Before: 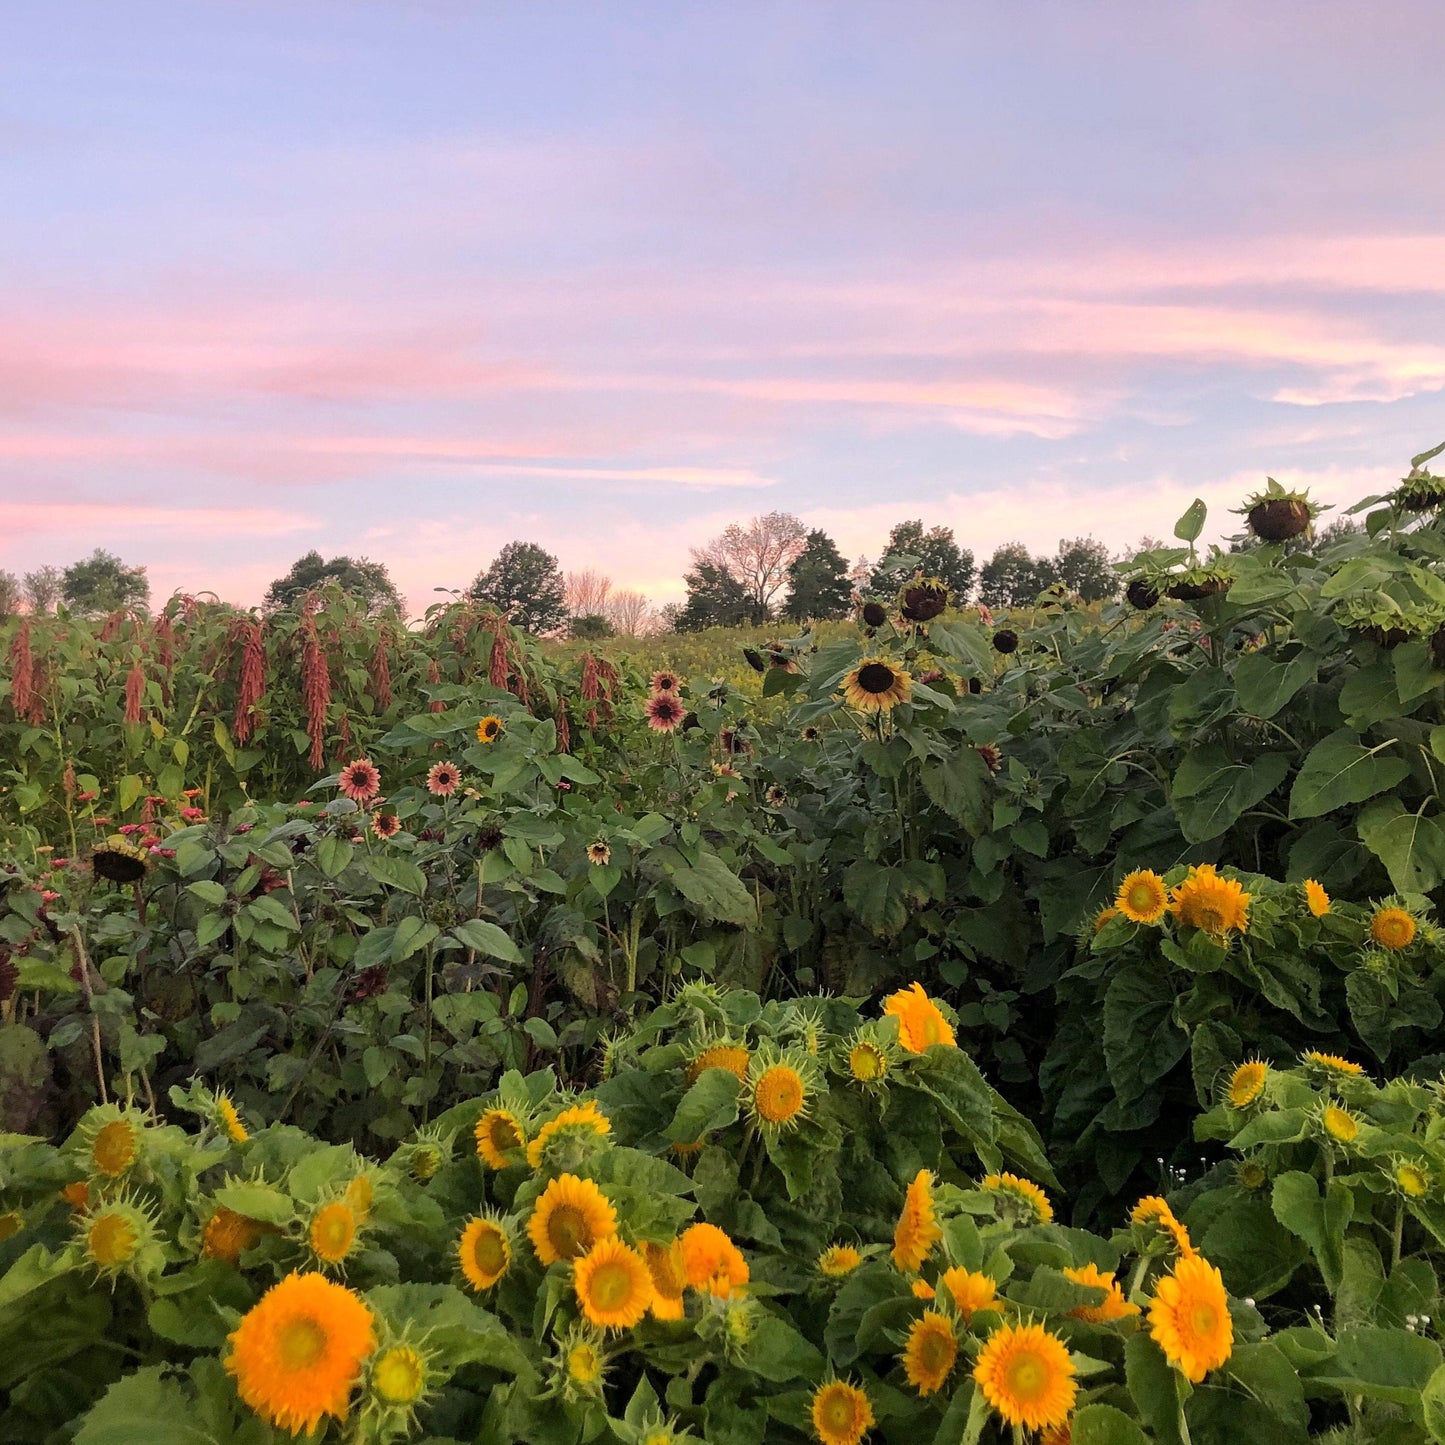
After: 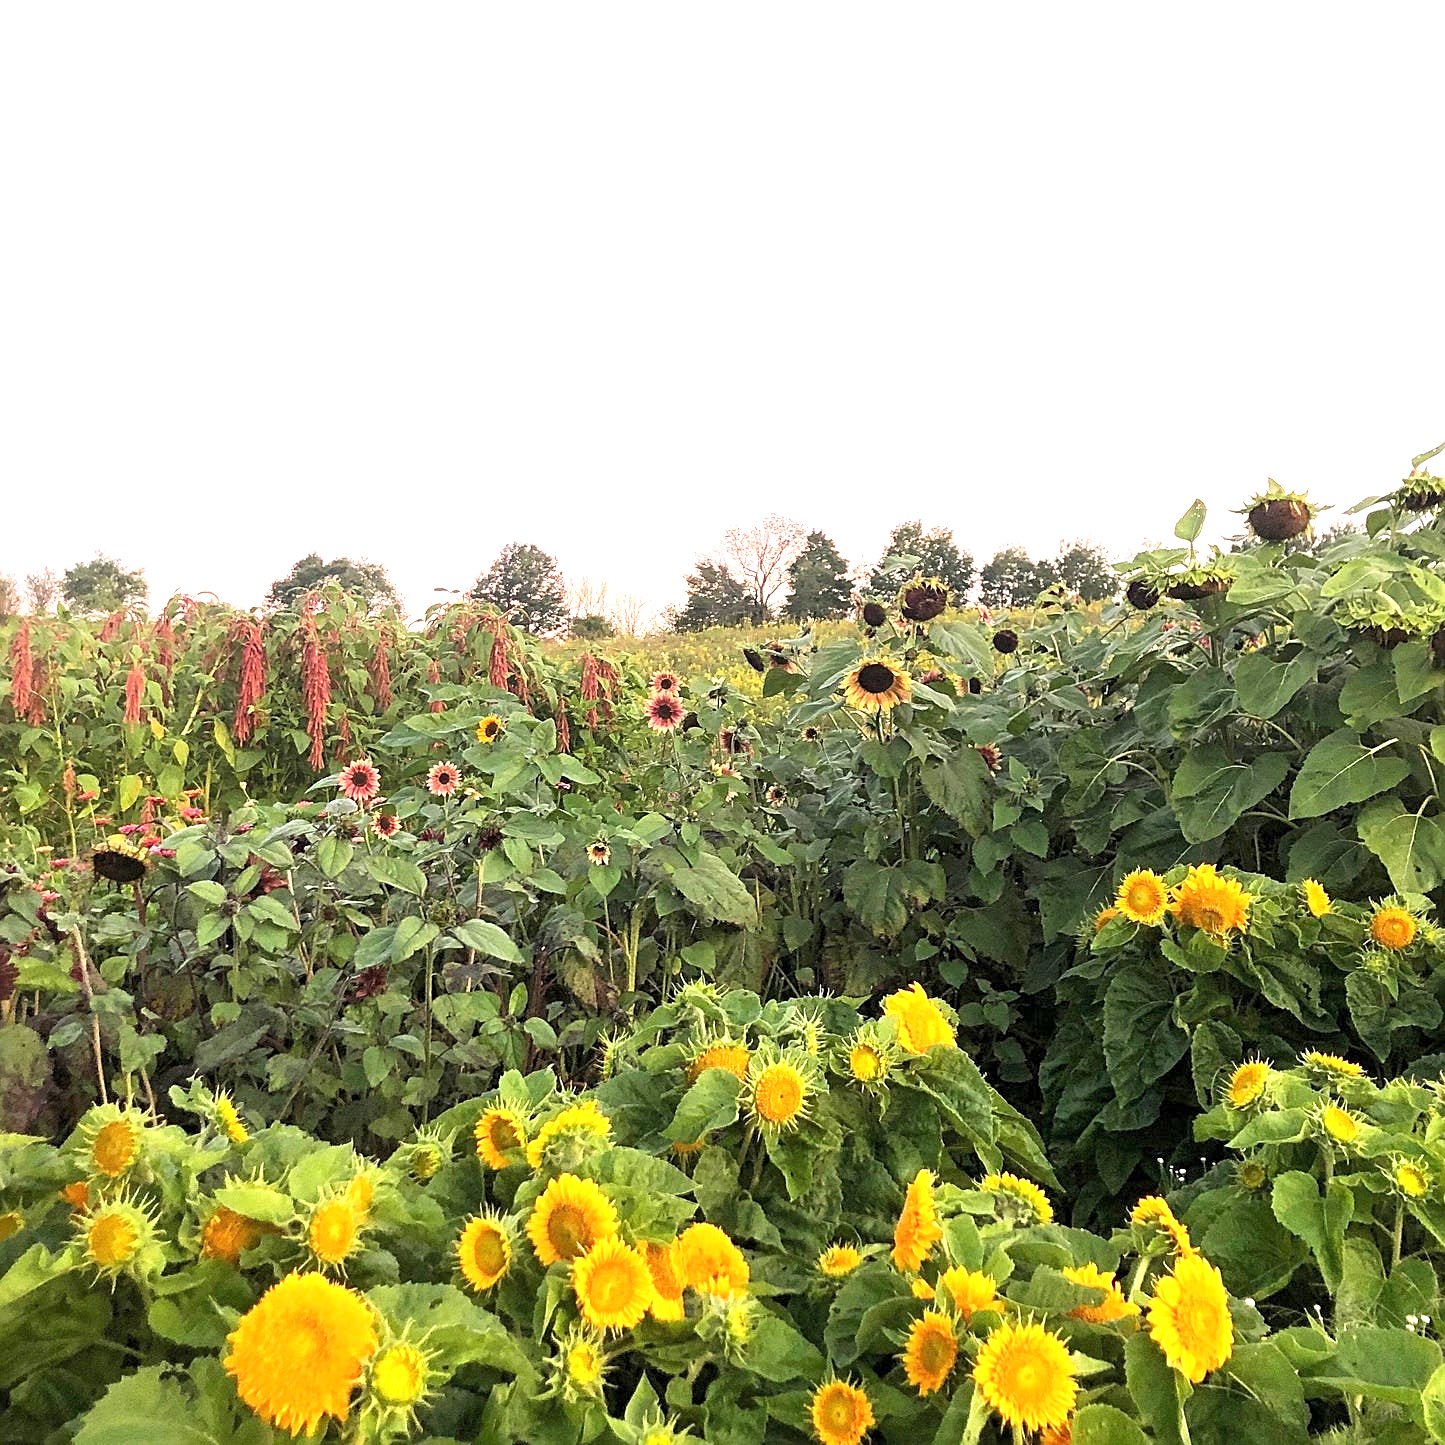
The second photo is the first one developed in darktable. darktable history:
exposure: exposure 1.5 EV, compensate highlight preservation false
sharpen: radius 2.167, amount 0.381, threshold 0
